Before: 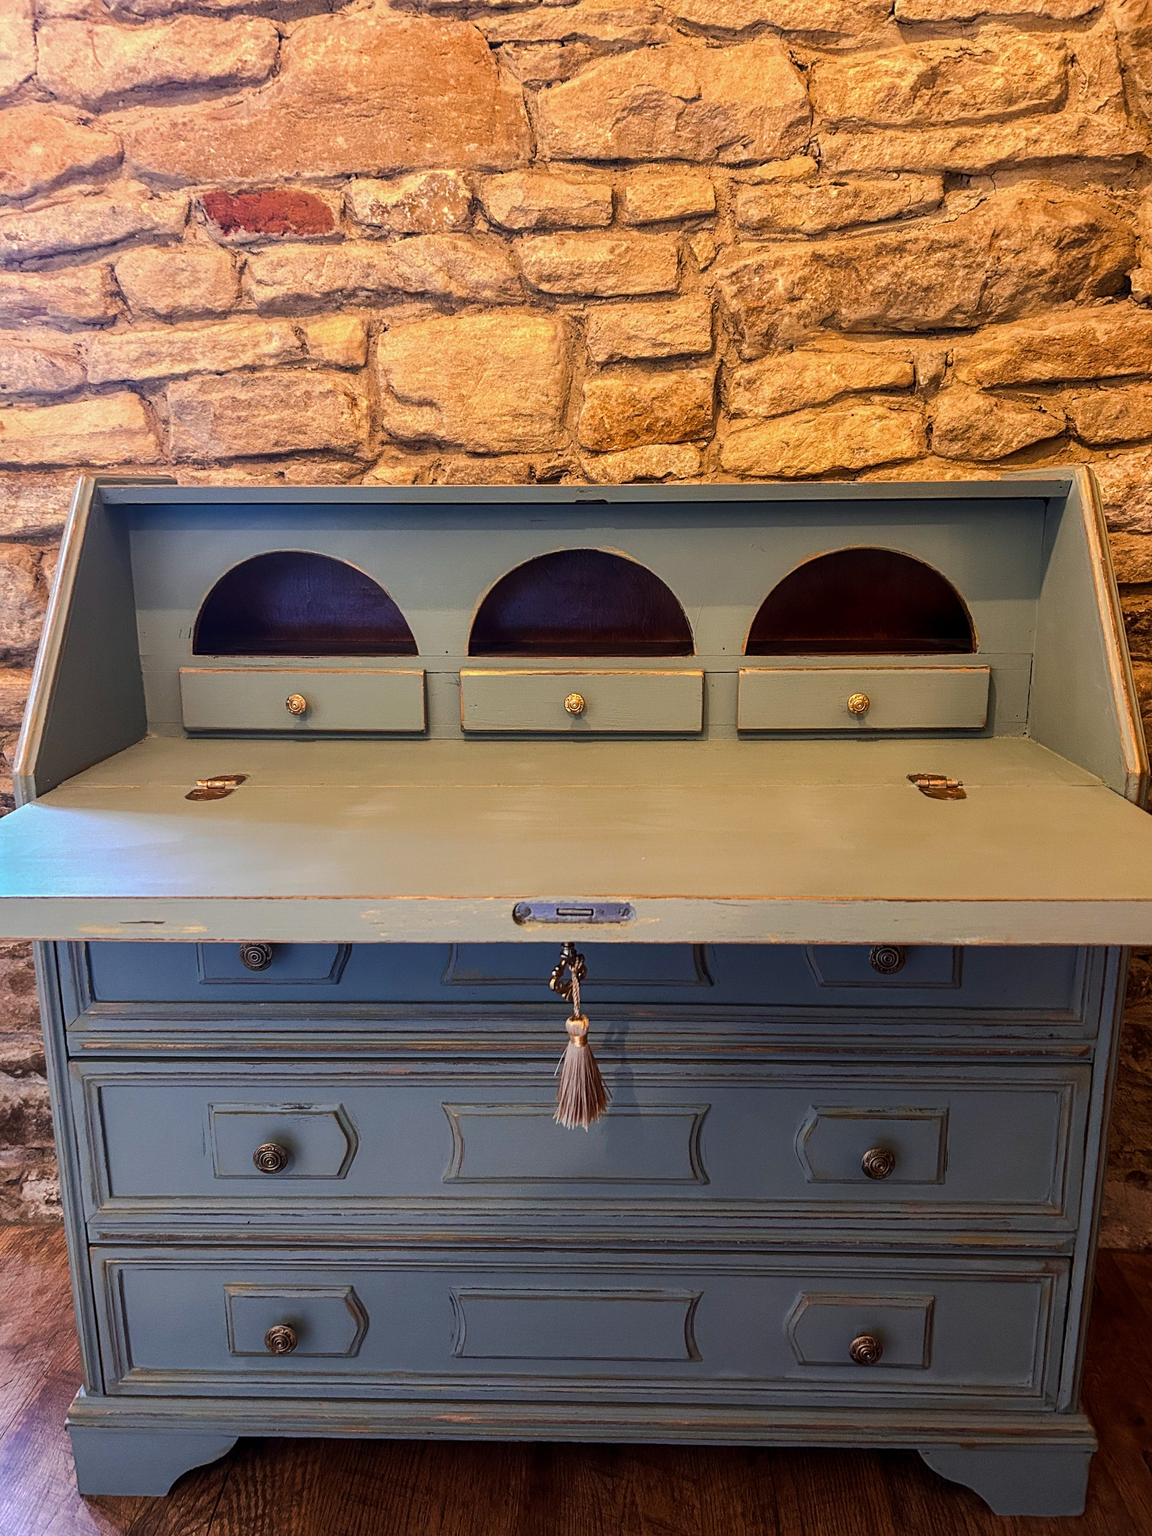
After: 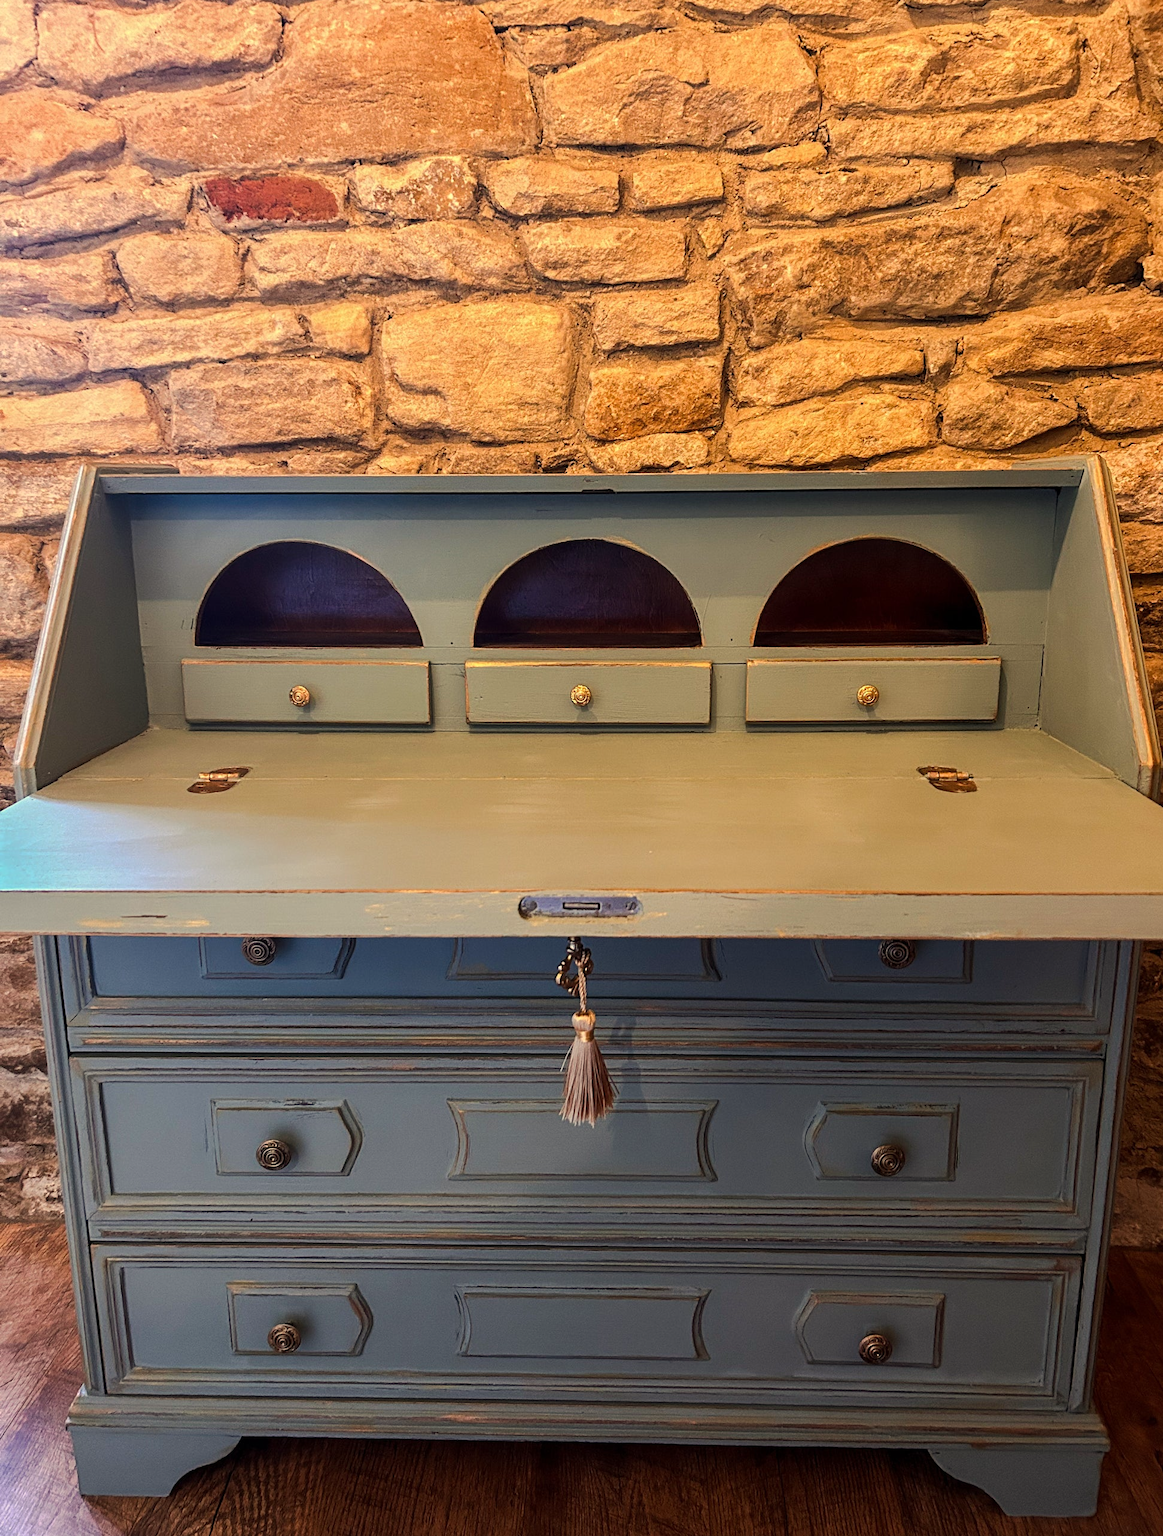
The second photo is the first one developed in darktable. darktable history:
crop: top 1.049%, right 0.001%
white balance: red 1.029, blue 0.92
